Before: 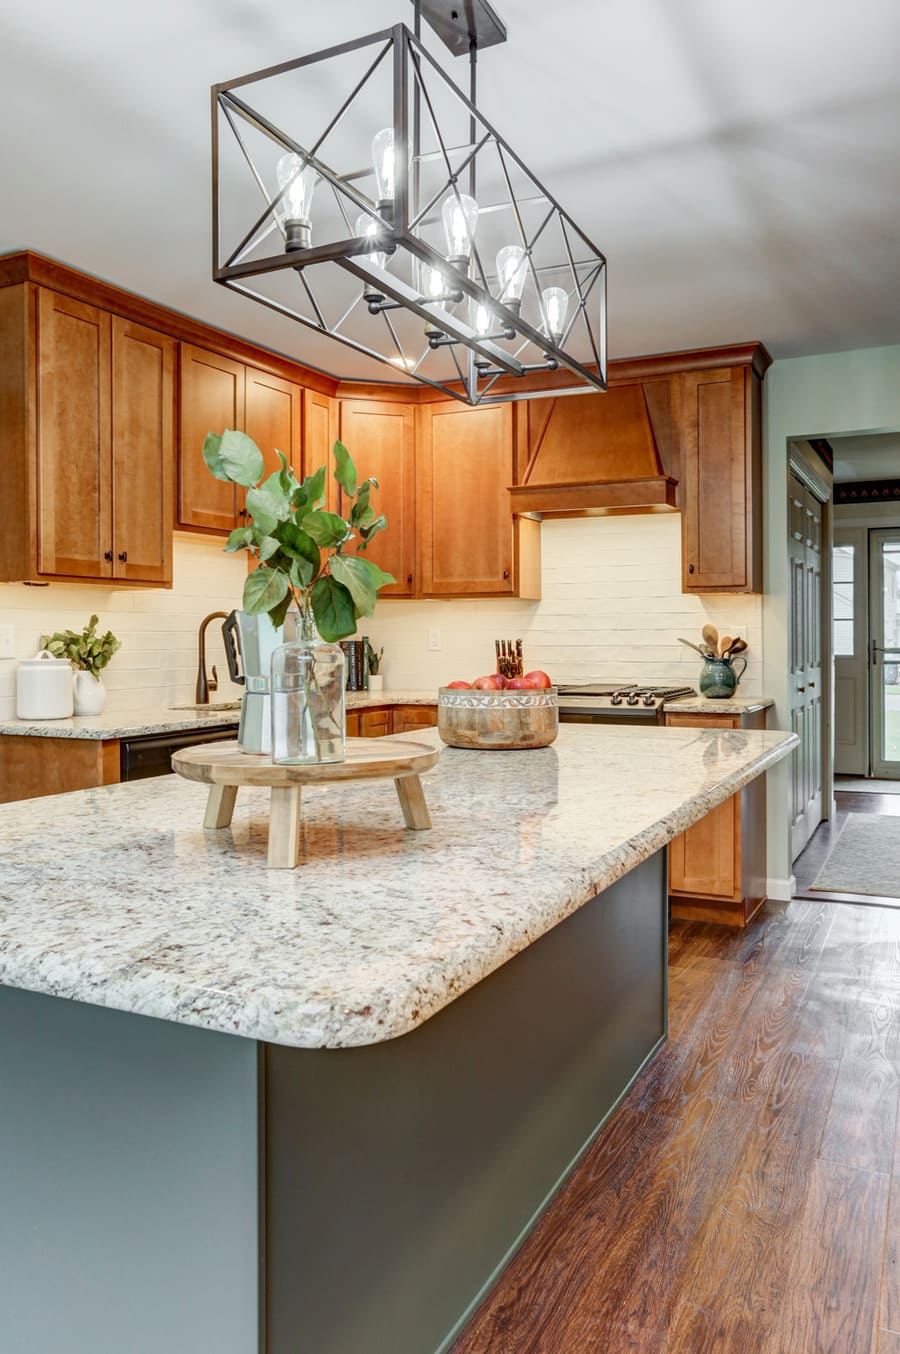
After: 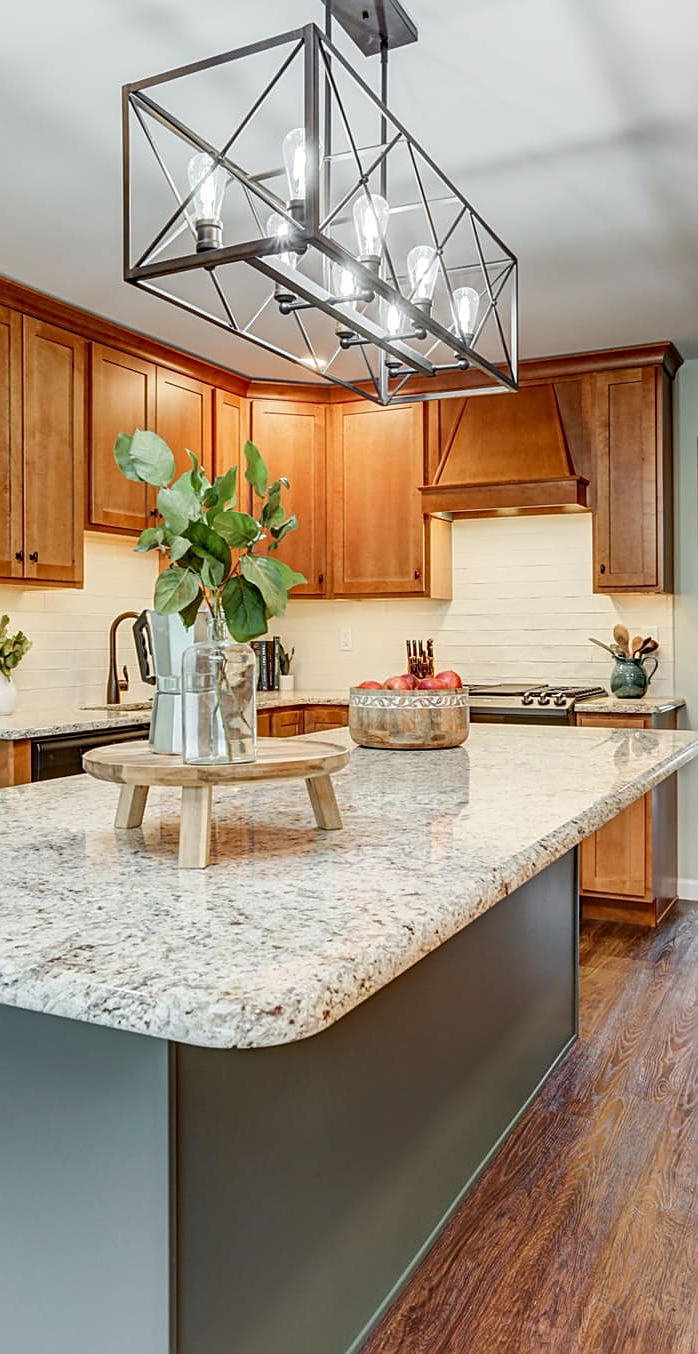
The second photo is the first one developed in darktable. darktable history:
crop: left 9.89%, right 12.522%
sharpen: on, module defaults
